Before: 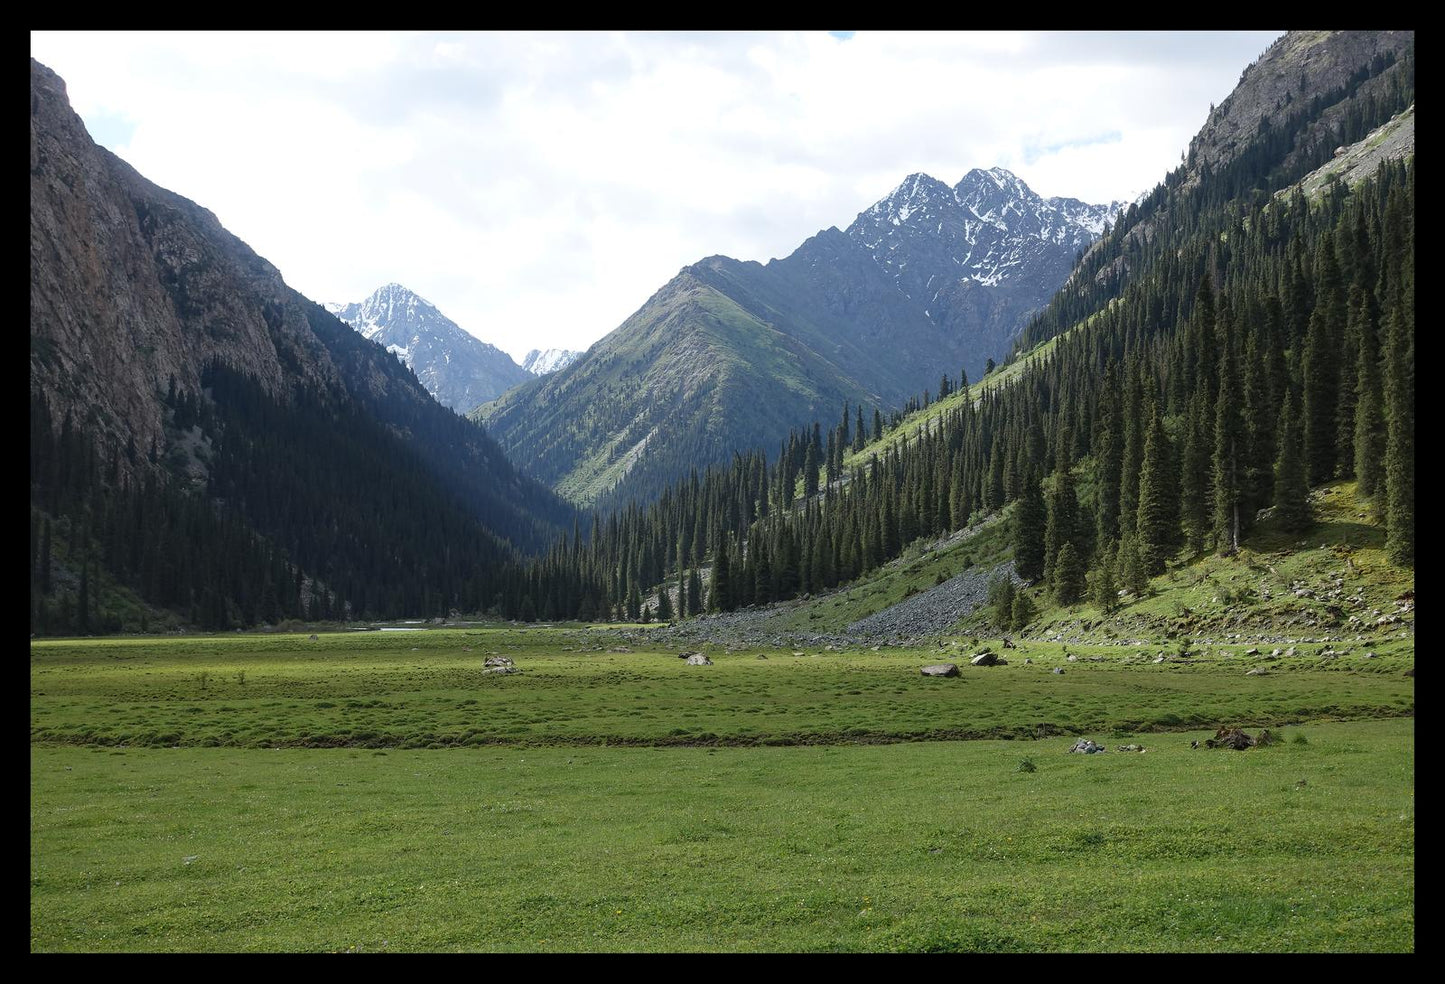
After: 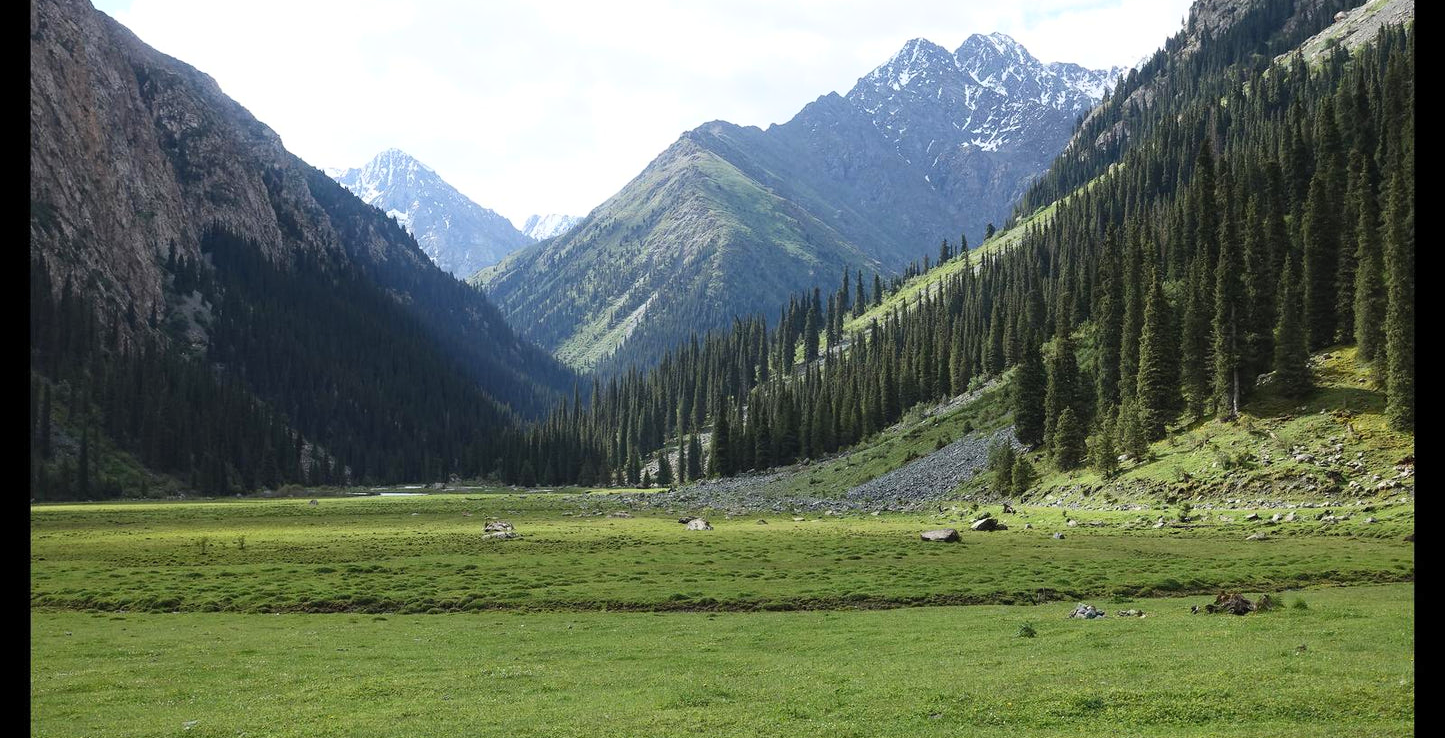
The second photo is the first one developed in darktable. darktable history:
tone equalizer: on, module defaults
contrast brightness saturation: contrast 0.2, brightness 0.15, saturation 0.14
crop: top 13.819%, bottom 11.169%
